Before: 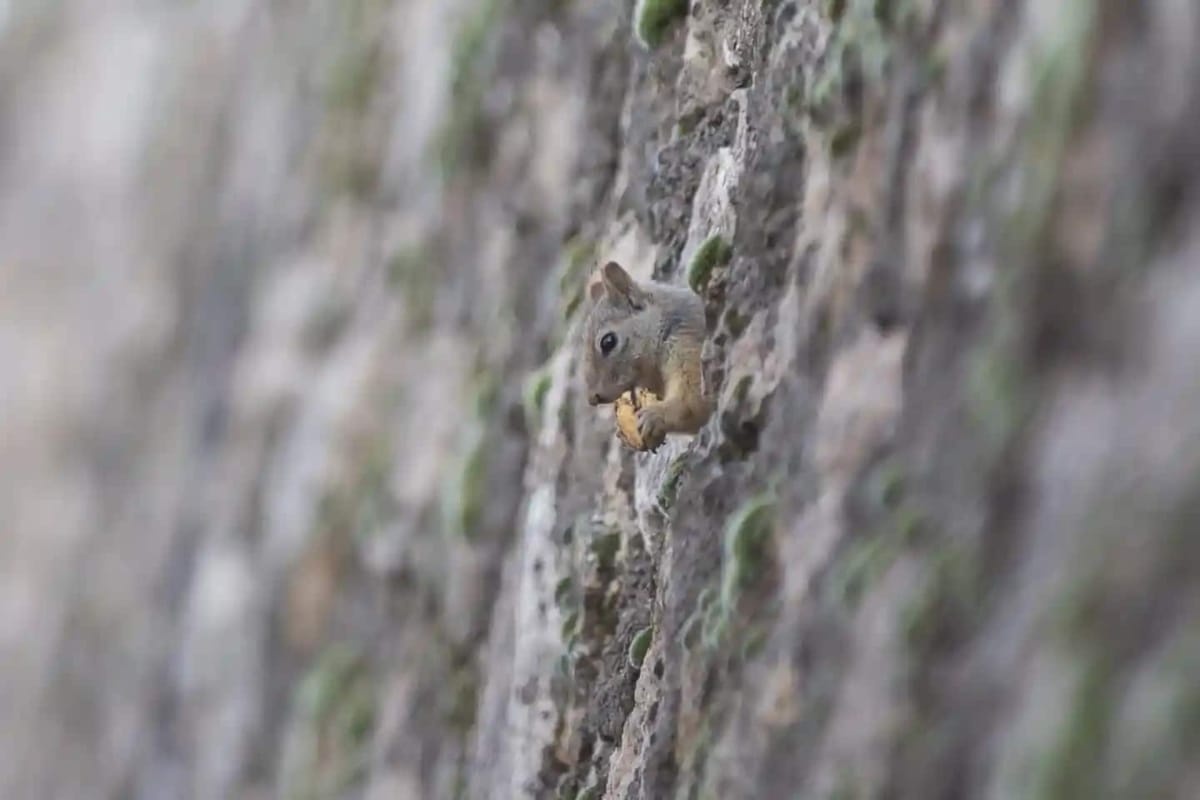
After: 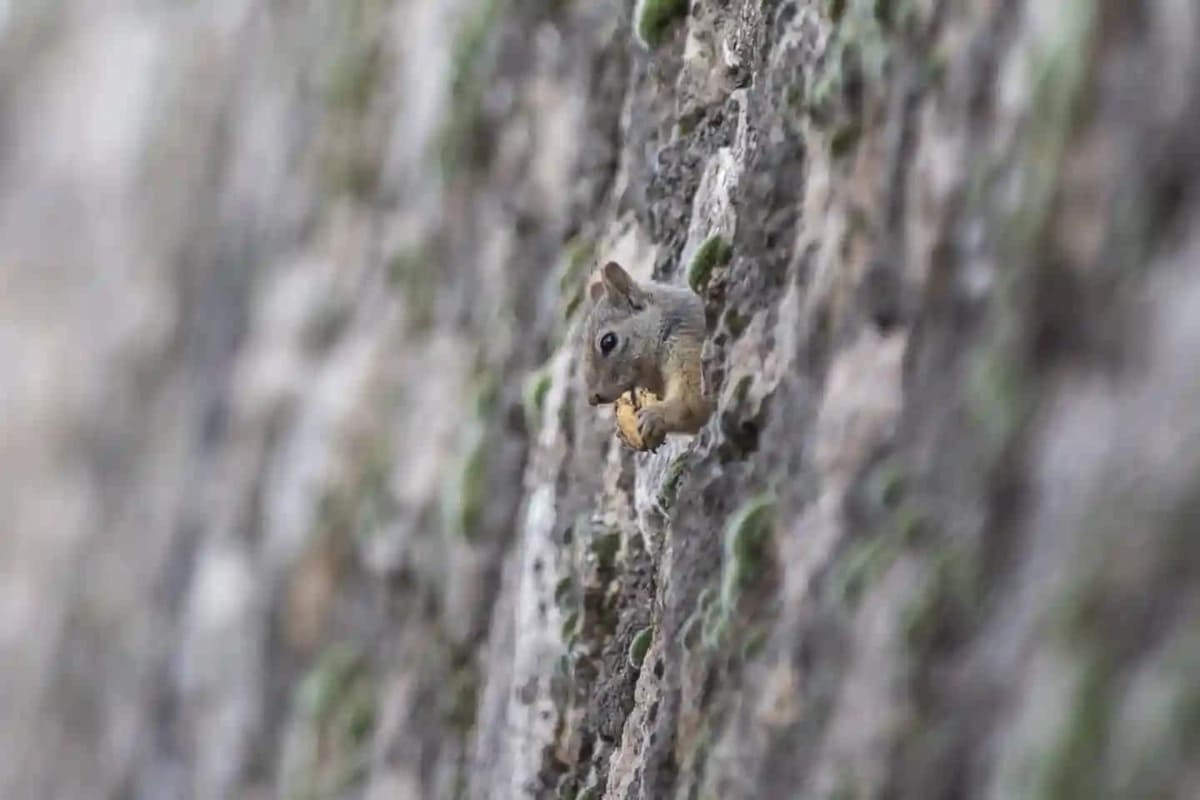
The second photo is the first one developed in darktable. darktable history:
exposure: black level correction 0.001, compensate highlight preservation false
local contrast: detail 130%
